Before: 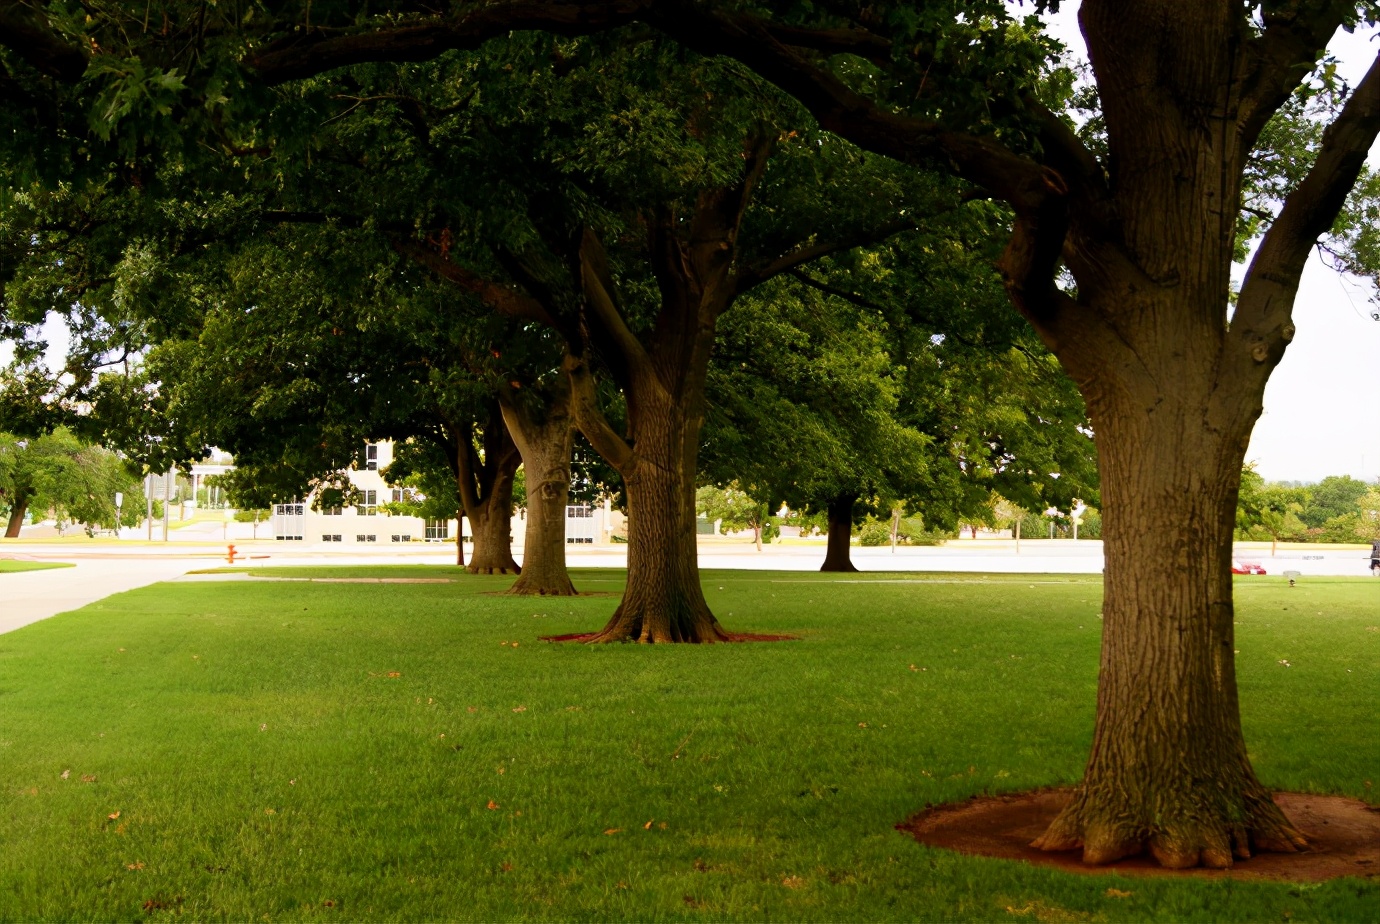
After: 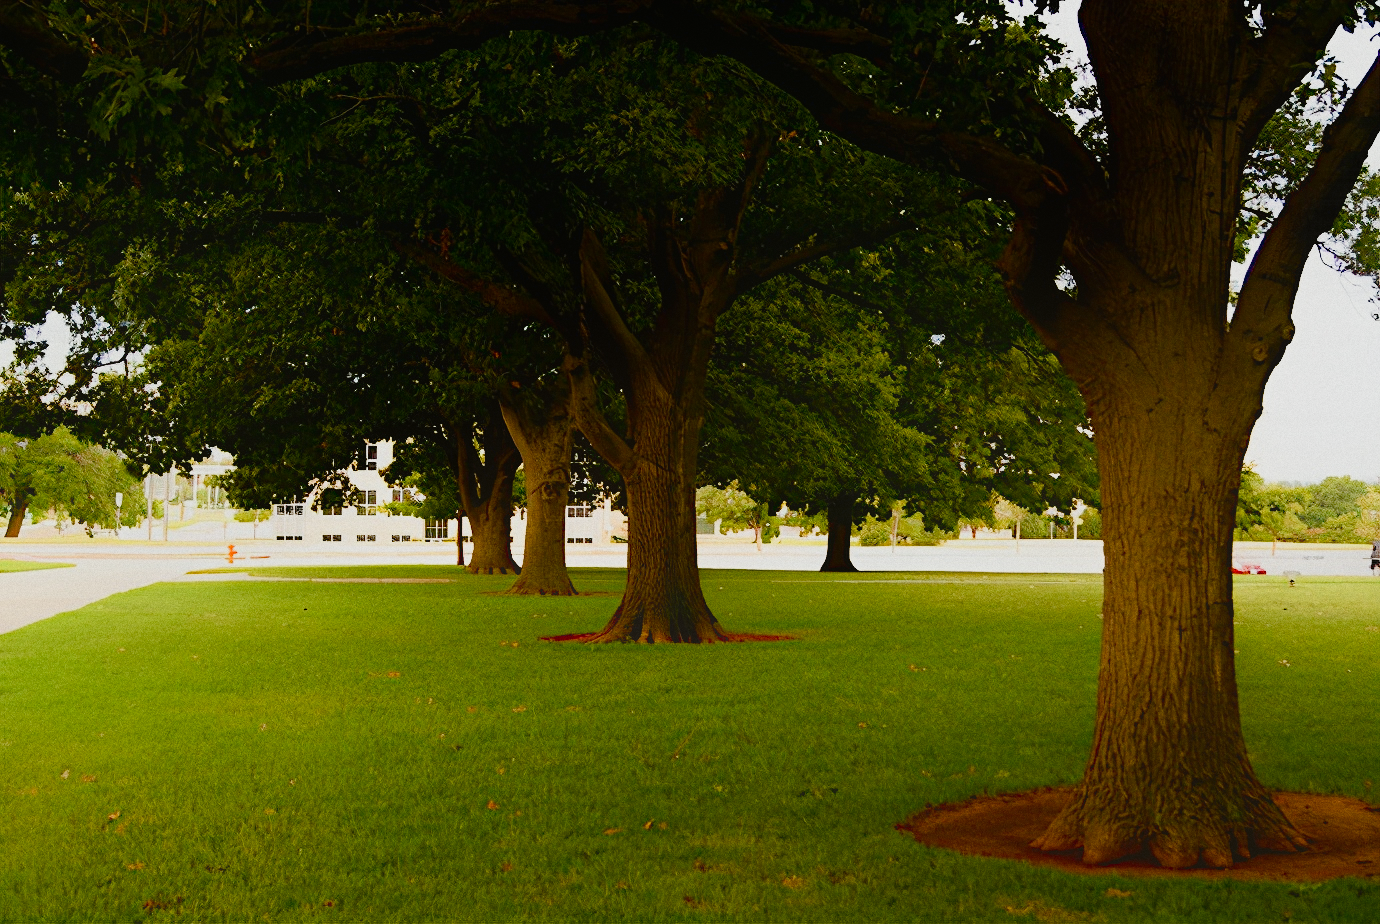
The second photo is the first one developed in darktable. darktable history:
contrast equalizer "soft": octaves 7, y [[0.6 ×6], [0.55 ×6], [0 ×6], [0 ×6], [0 ×6]], mix -1
color balance rgb "basic colorfulness: standard": perceptual saturation grading › global saturation 20%, perceptual saturation grading › highlights -25%, perceptual saturation grading › shadows 25%
color balance rgb "filmic contrast": global offset › luminance 0.5%, perceptual brilliance grading › highlights 10%, perceptual brilliance grading › mid-tones 5%, perceptual brilliance grading › shadows -10%
color balance rgb "blue and orange": shadows lift › chroma 7%, shadows lift › hue 249°, highlights gain › chroma 5%, highlights gain › hue 34.5°
diffuse or sharpen "sharpen demosaicing: AA filter": edge sensitivity 1, 1st order anisotropy 100%, 2nd order anisotropy 100%, 3rd order anisotropy 100%, 4th order anisotropy 100%, 1st order speed -25%, 2nd order speed -25%, 3rd order speed -25%, 4th order speed -25%
diffuse or sharpen "1": radius span 32, 1st order speed 50%, 2nd order speed 50%, 3rd order speed 50%, 4th order speed 50% | blend: blend mode normal, opacity 25%; mask: uniform (no mask)
grain: coarseness 0.47 ISO
rgb primaries "nice": tint hue 2.13°, tint purity 0.7%, red hue 0.028, red purity 1.09, green hue 0.023, green purity 1.08, blue hue -0.084, blue purity 1.17
sigmoid "neutral gray": contrast 1.22, skew 0.65
